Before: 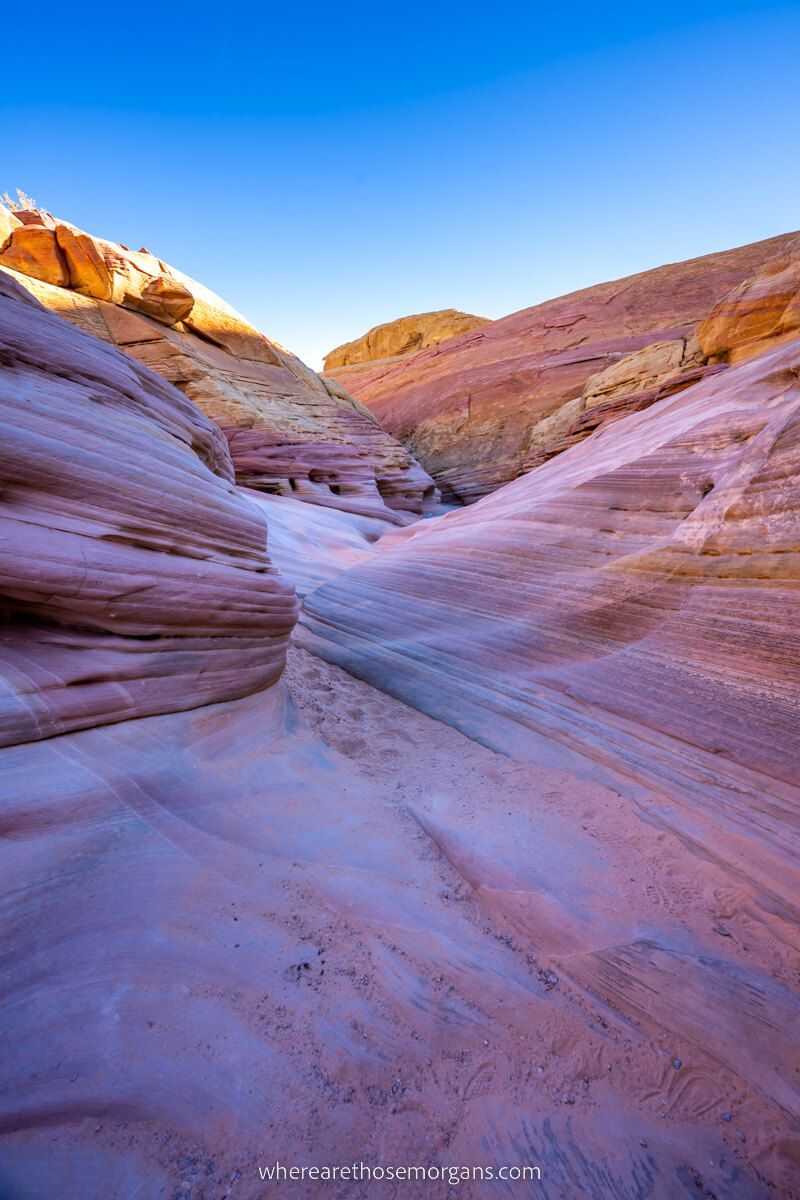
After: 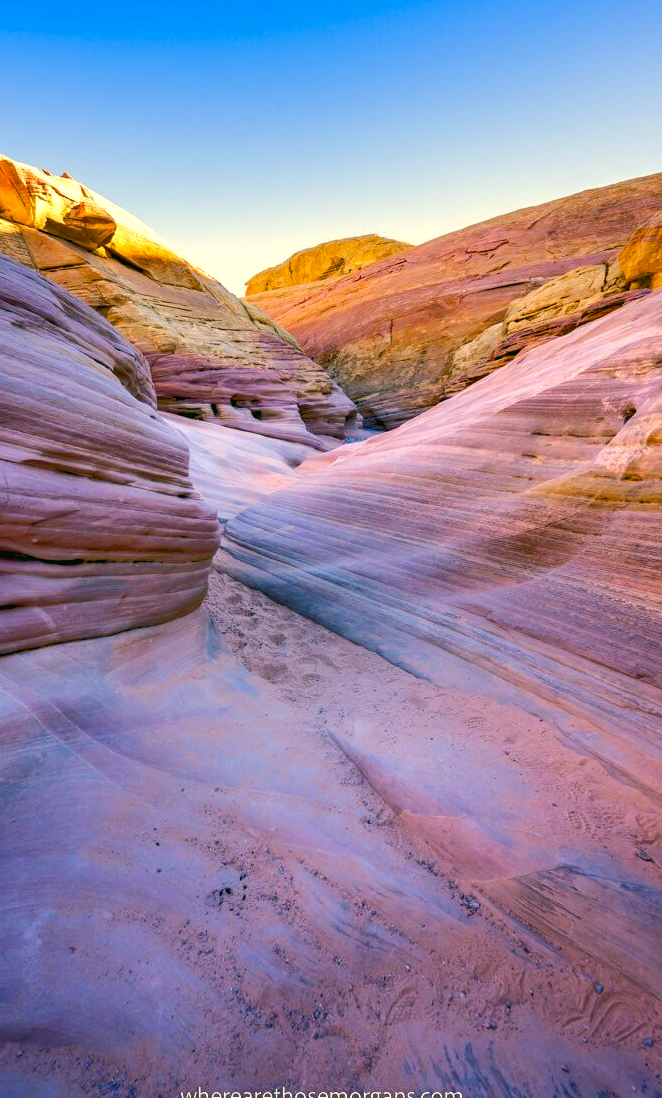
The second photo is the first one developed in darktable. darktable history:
color correction: highlights a* 5.3, highlights b* 24.26, shadows a* -15.58, shadows b* 4.02
tone equalizer: -8 EV -0.528 EV, -7 EV -0.319 EV, -6 EV -0.083 EV, -5 EV 0.413 EV, -4 EV 0.985 EV, -3 EV 0.791 EV, -2 EV -0.01 EV, -1 EV 0.14 EV, +0 EV -0.012 EV, smoothing 1
crop: left 9.807%, top 6.259%, right 7.334%, bottom 2.177%
color balance rgb: global offset › luminance -0.51%, perceptual saturation grading › global saturation 27.53%, perceptual saturation grading › highlights -25%, perceptual saturation grading › shadows 25%, perceptual brilliance grading › highlights 6.62%, perceptual brilliance grading › mid-tones 17.07%, perceptual brilliance grading › shadows -5.23%
